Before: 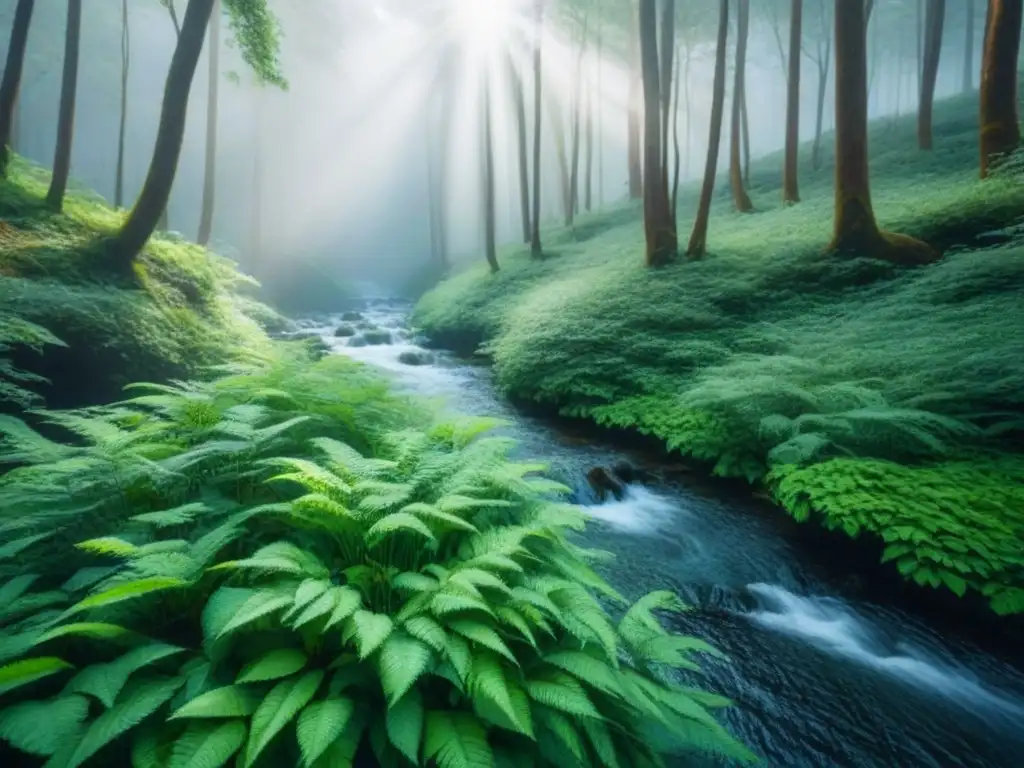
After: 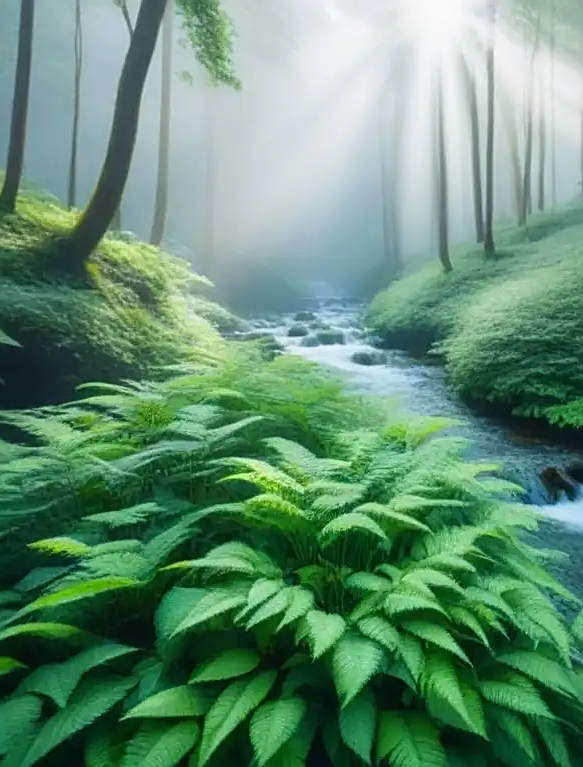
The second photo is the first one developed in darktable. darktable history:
sharpen: on, module defaults
crop: left 4.664%, right 38.305%
